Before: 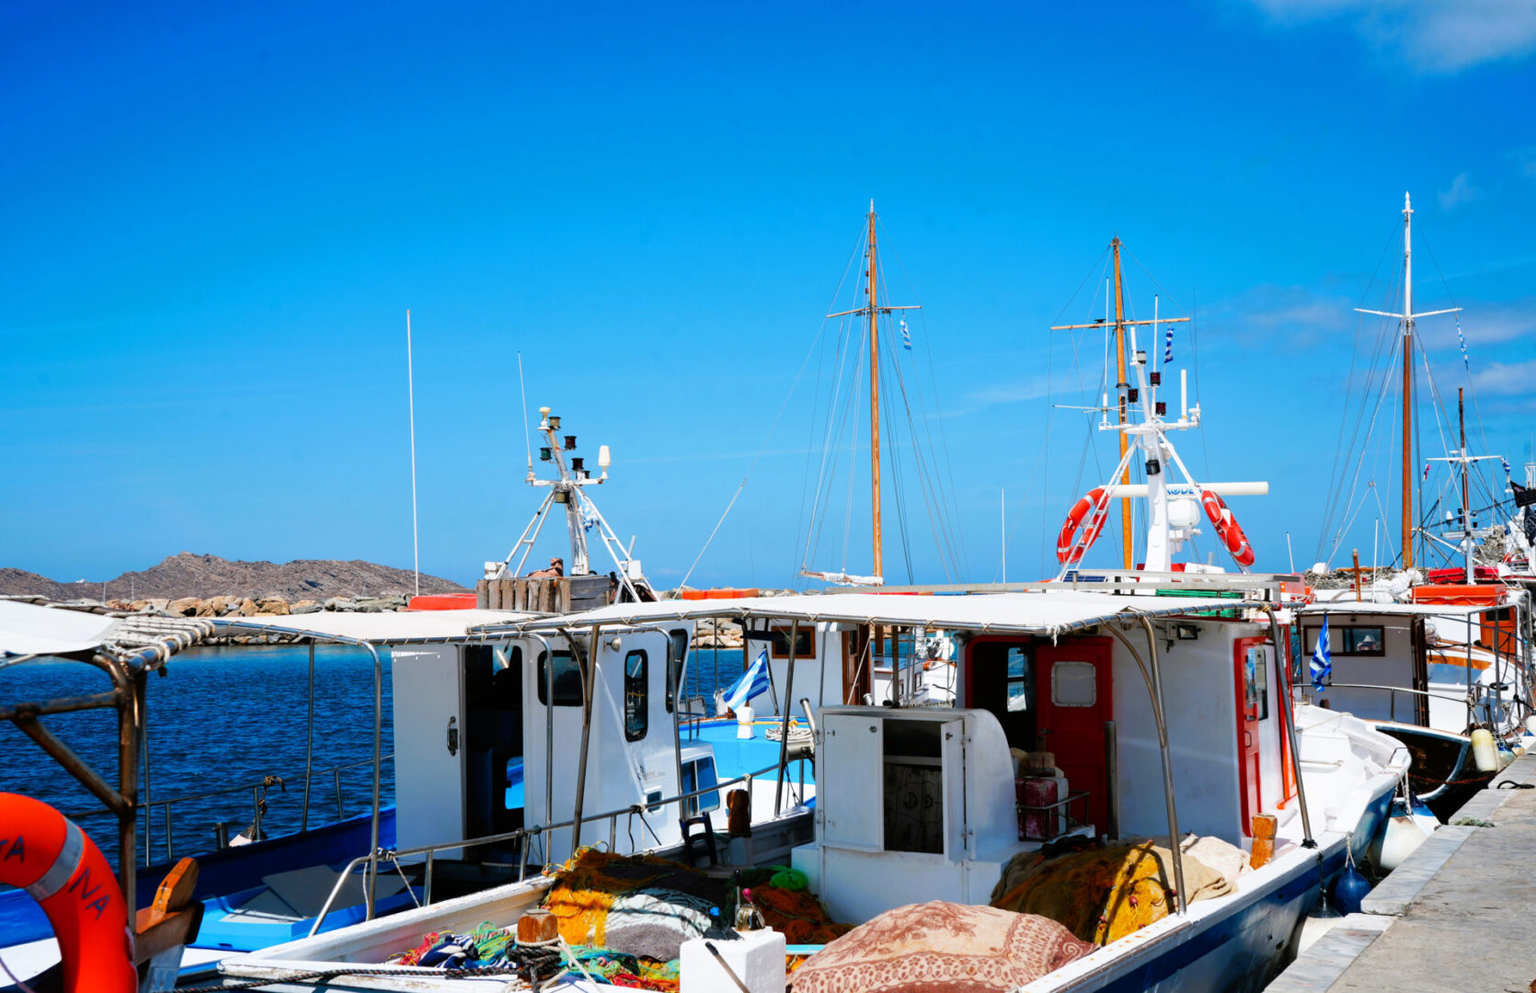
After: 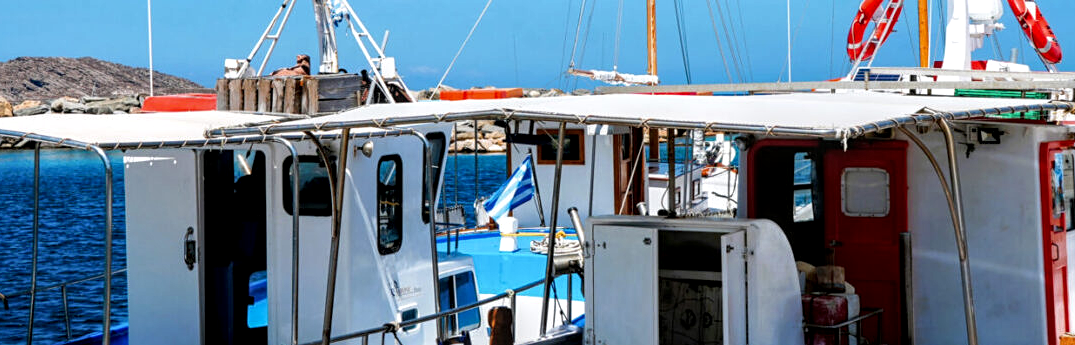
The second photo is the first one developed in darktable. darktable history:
sharpen: amount 0.2
local contrast: detail 142%
crop: left 18.091%, top 51.13%, right 17.525%, bottom 16.85%
